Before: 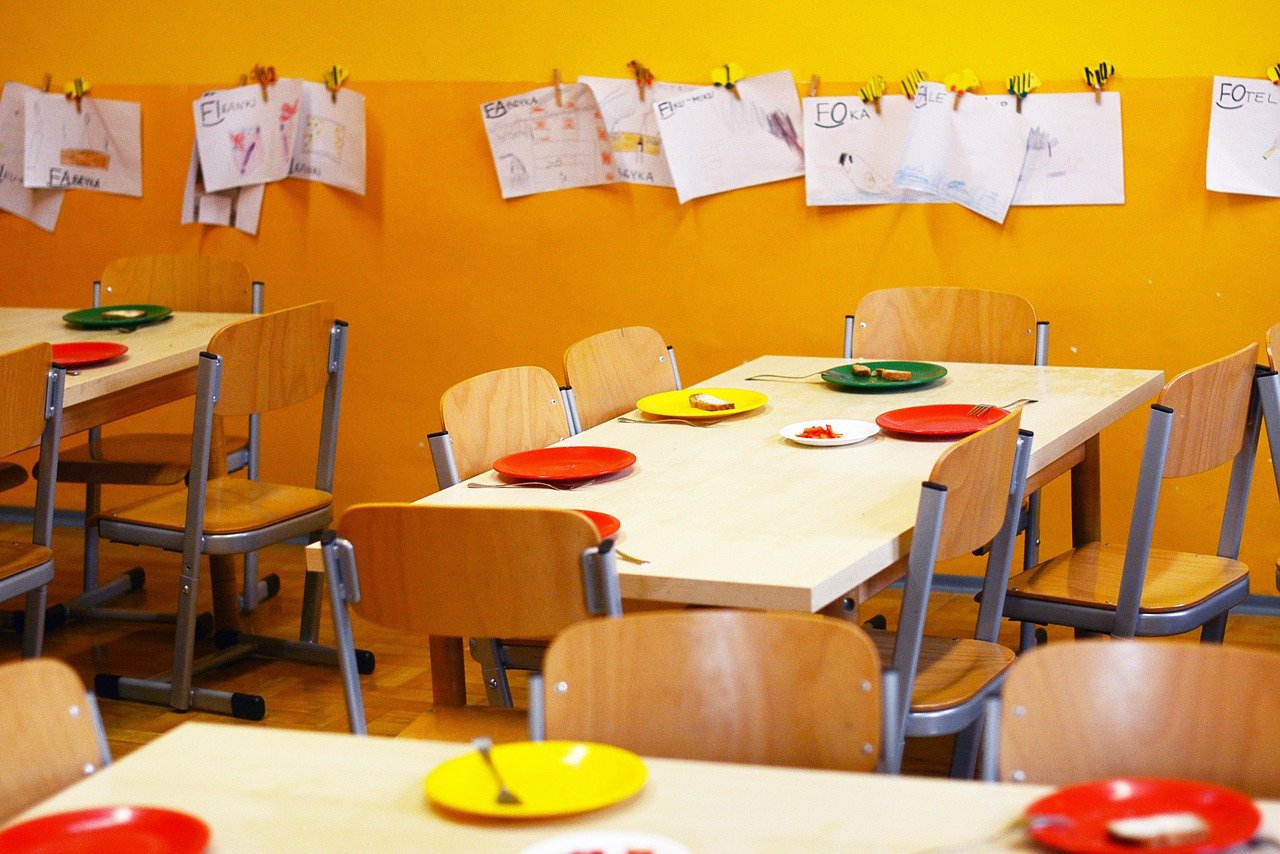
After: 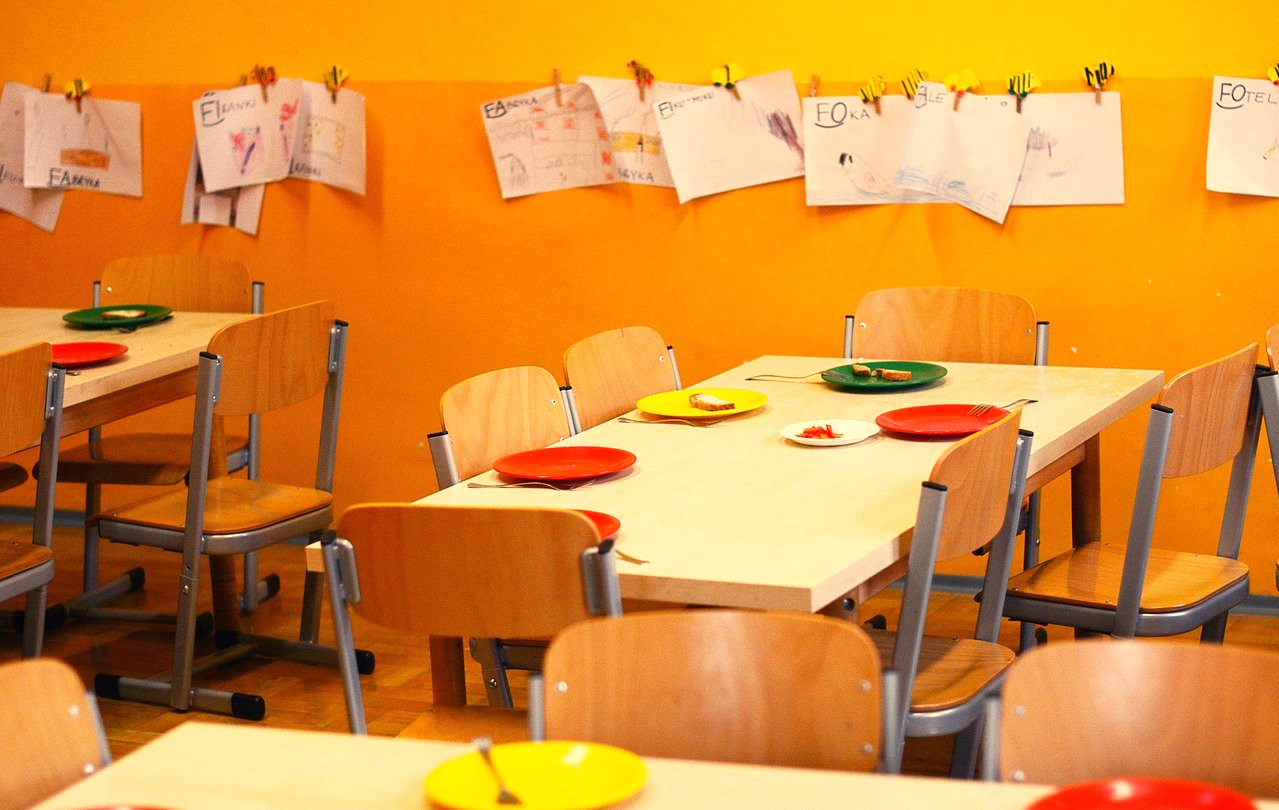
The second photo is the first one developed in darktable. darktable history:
crop and rotate: top 0%, bottom 5.097%
white balance: red 1.138, green 0.996, blue 0.812
